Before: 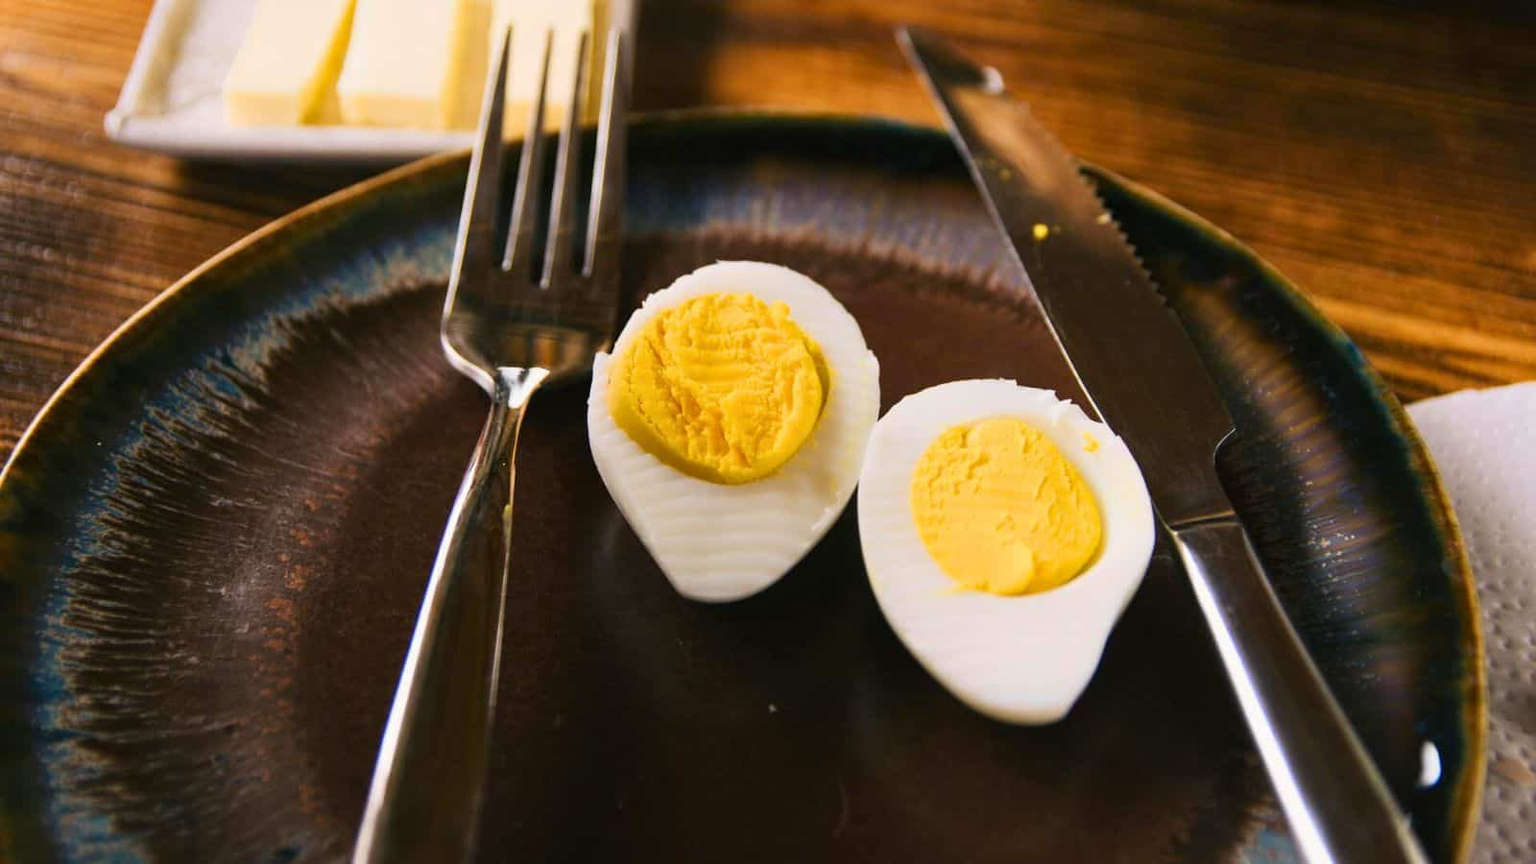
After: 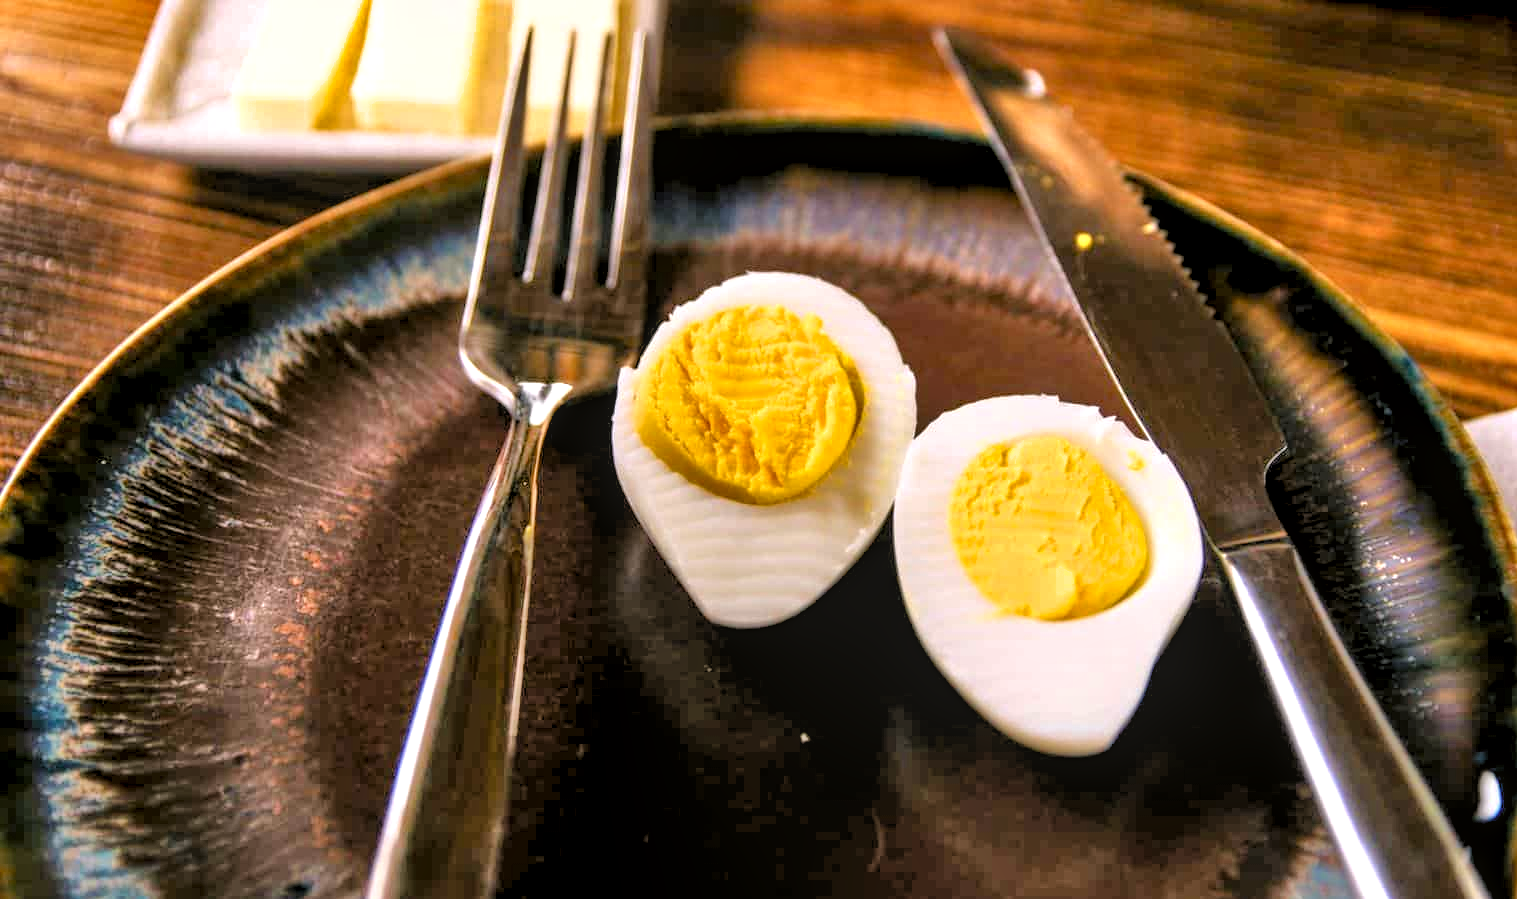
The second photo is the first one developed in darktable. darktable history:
color correction: highlights a* 2.99, highlights b* -1.39, shadows a* -0.058, shadows b* 1.77, saturation 0.982
shadows and highlights: low approximation 0.01, soften with gaussian
levels: levels [0.062, 0.494, 0.925]
exposure: black level correction 0.002, exposure 0.148 EV, compensate exposure bias true, compensate highlight preservation false
tone equalizer: -7 EV 0.146 EV, -6 EV 0.614 EV, -5 EV 1.14 EV, -4 EV 1.31 EV, -3 EV 1.12 EV, -2 EV 0.6 EV, -1 EV 0.148 EV
crop and rotate: left 0%, right 5.155%
local contrast: on, module defaults
